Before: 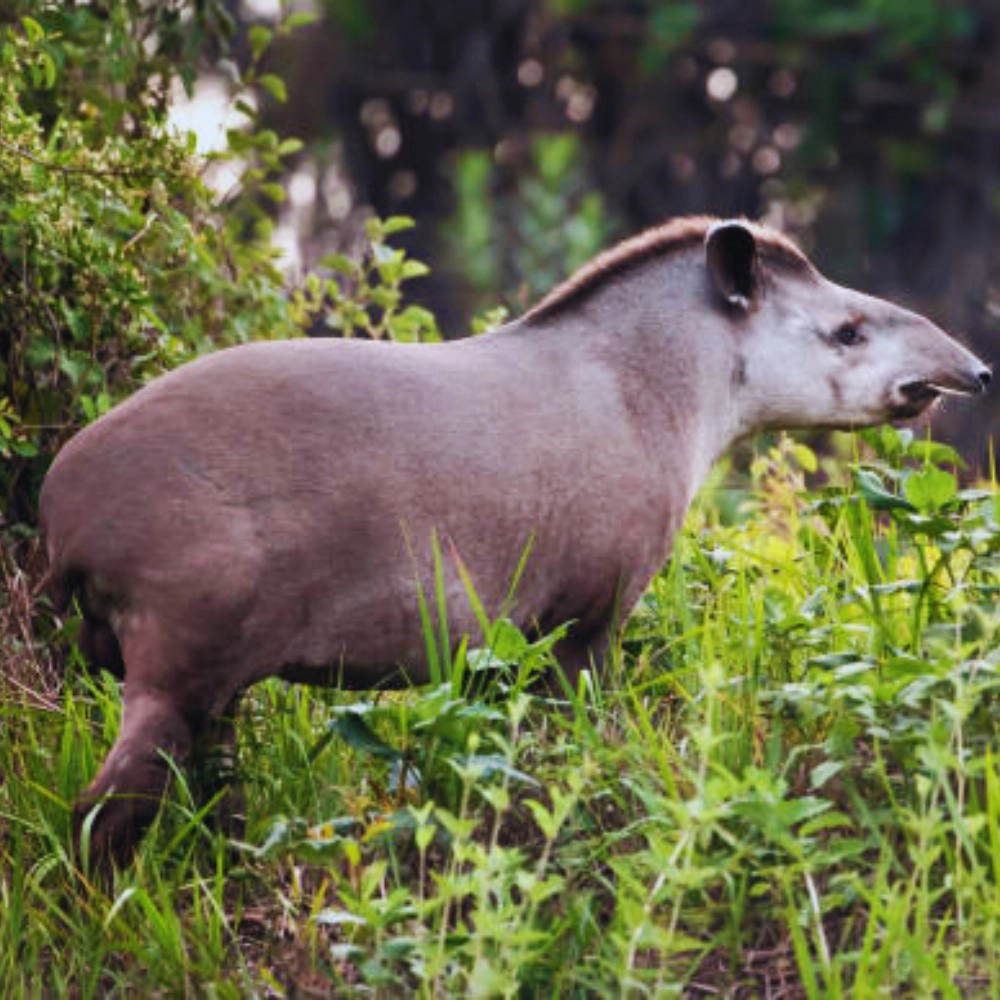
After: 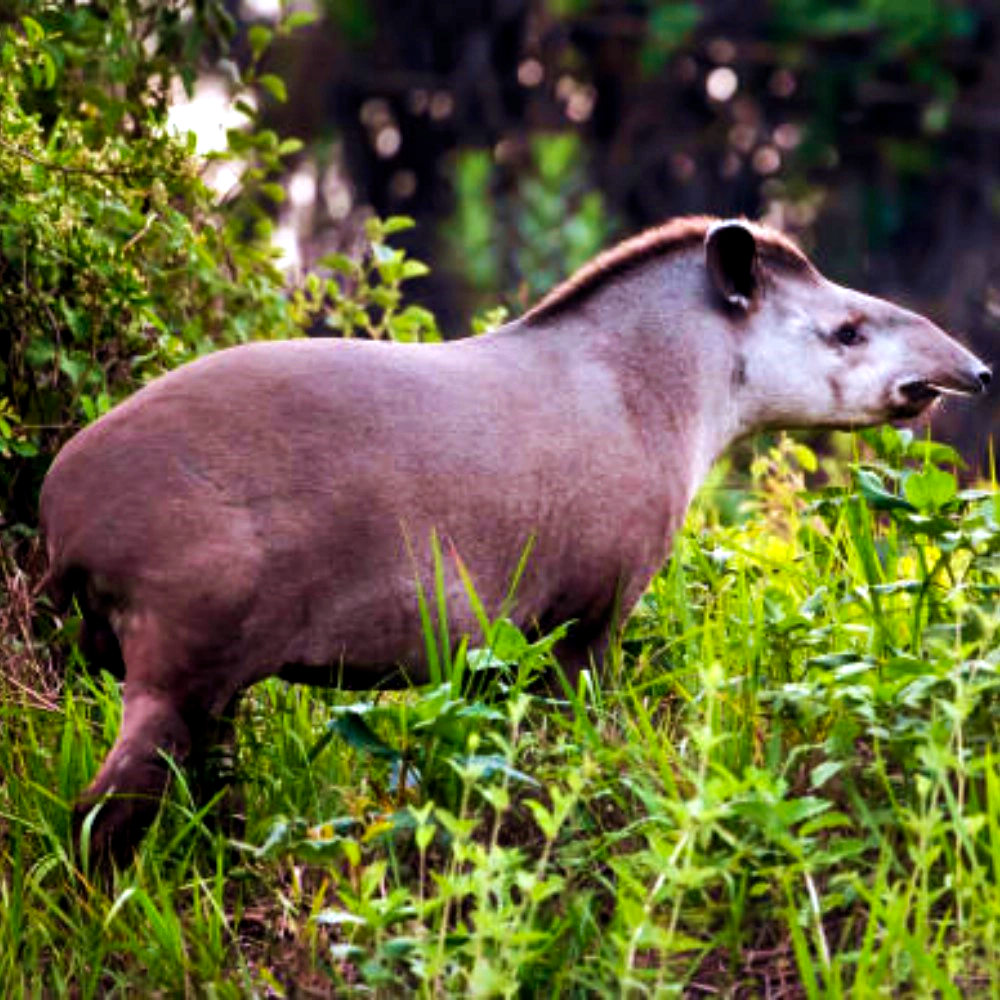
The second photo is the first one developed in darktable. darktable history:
velvia: on, module defaults
shadows and highlights: shadows 32.83, highlights -47.7, soften with gaussian
color balance: lift [0.991, 1, 1, 1], gamma [0.996, 1, 1, 1], input saturation 98.52%, contrast 20.34%, output saturation 103.72%
